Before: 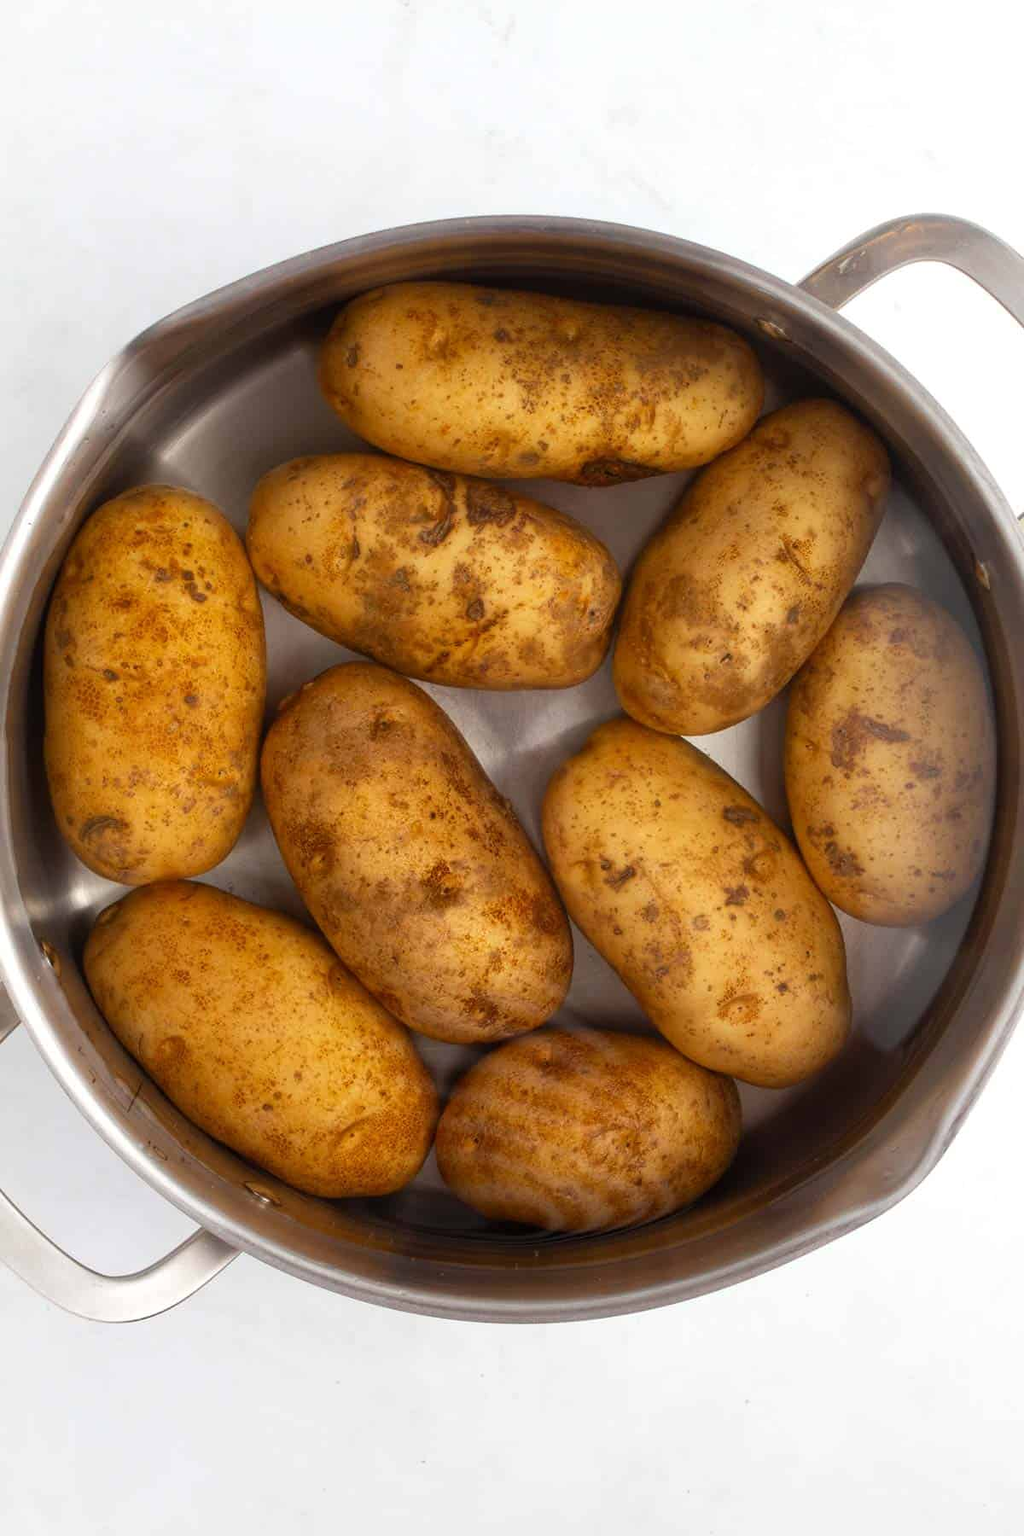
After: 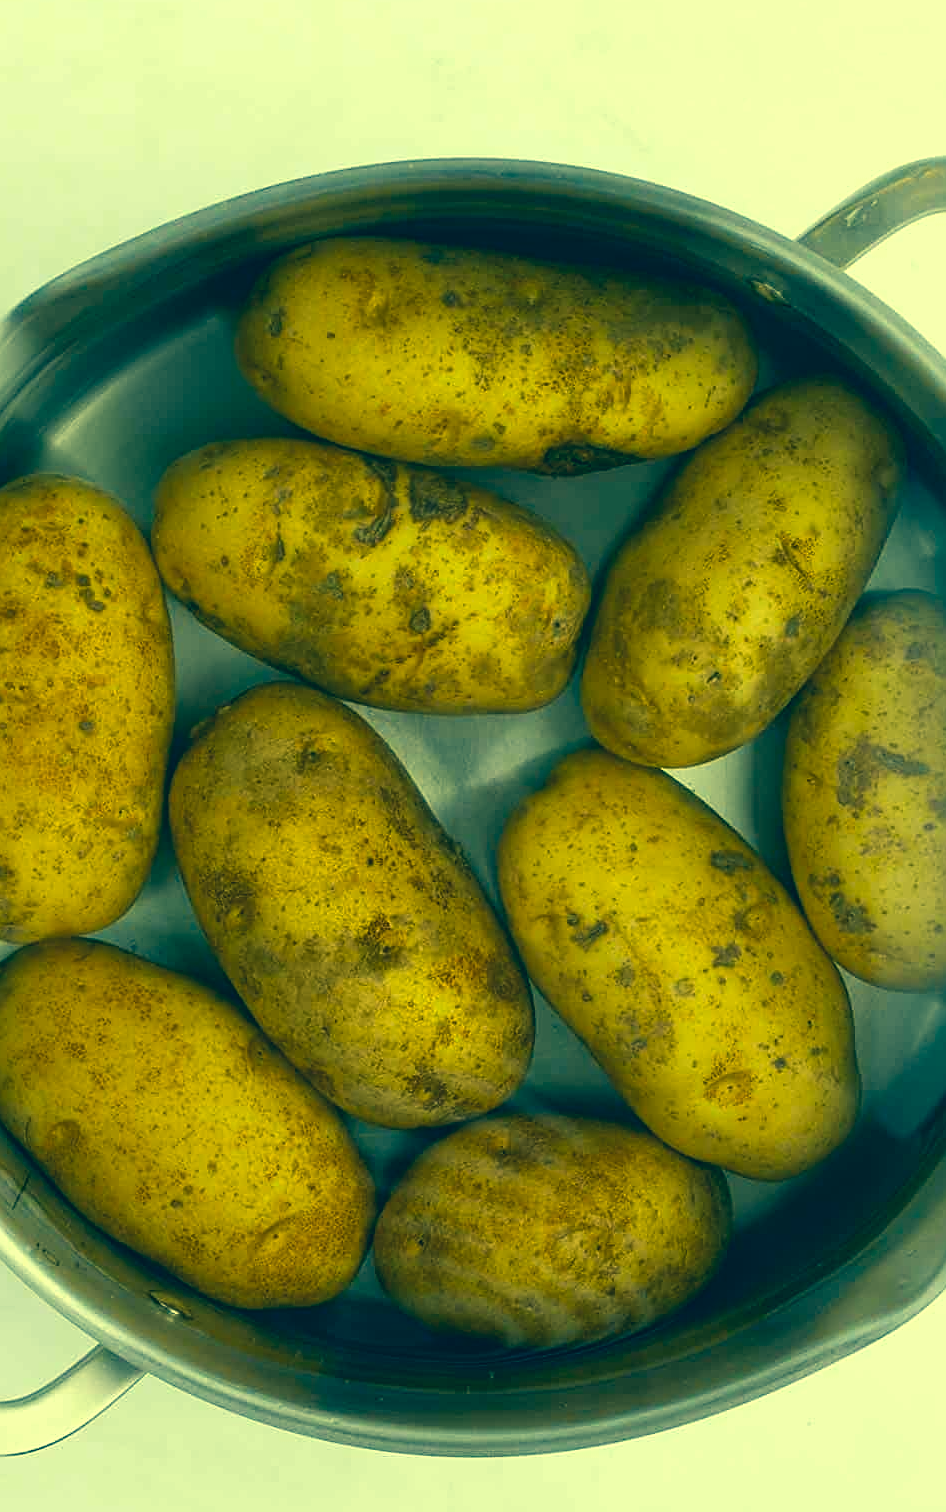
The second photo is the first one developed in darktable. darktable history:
sharpen: on, module defaults
crop: left 11.485%, top 5.261%, right 9.597%, bottom 10.72%
color correction: highlights a* -15.33, highlights b* 39.86, shadows a* -39.61, shadows b* -26.42
